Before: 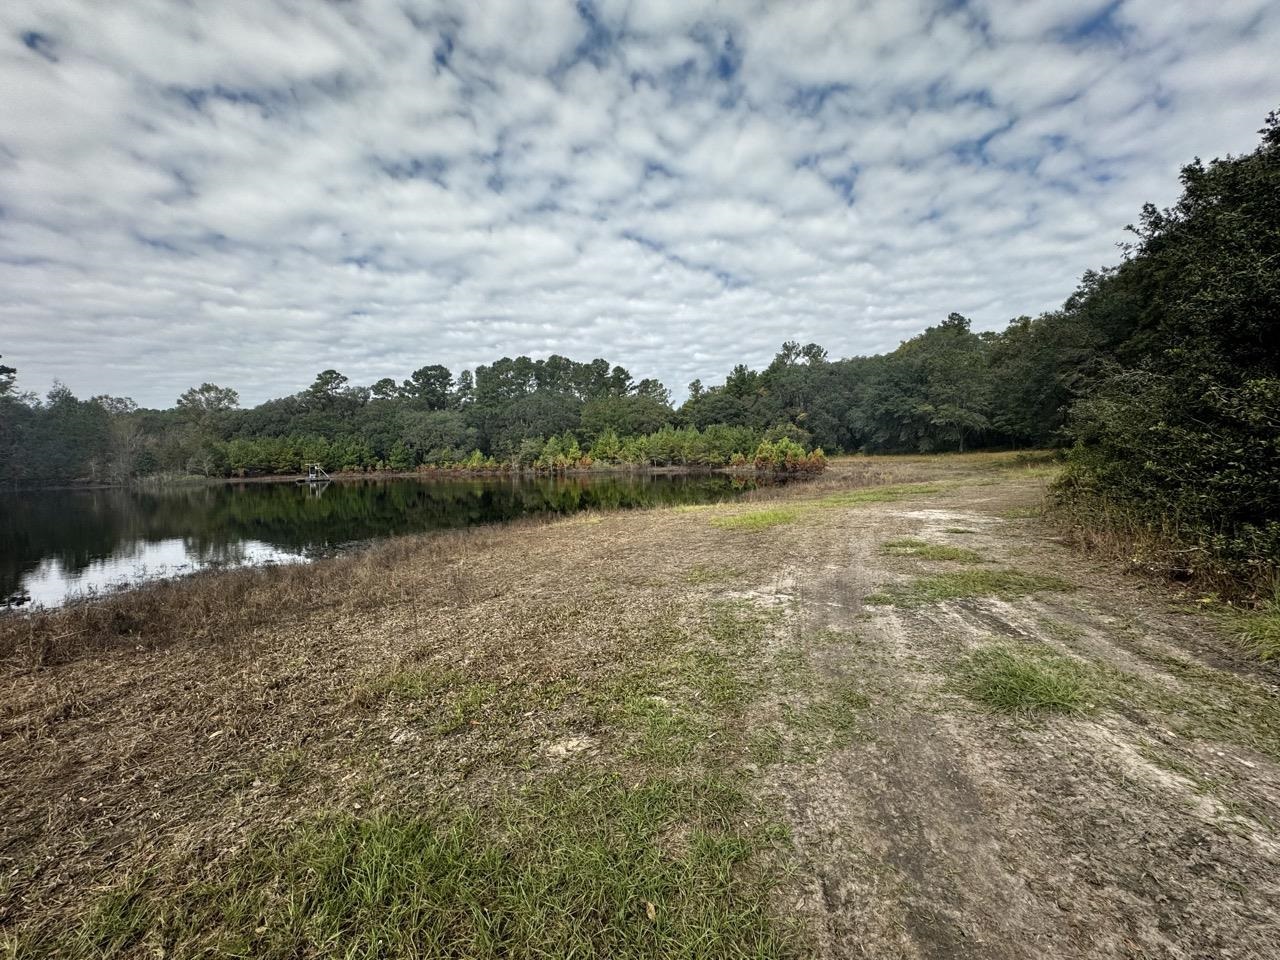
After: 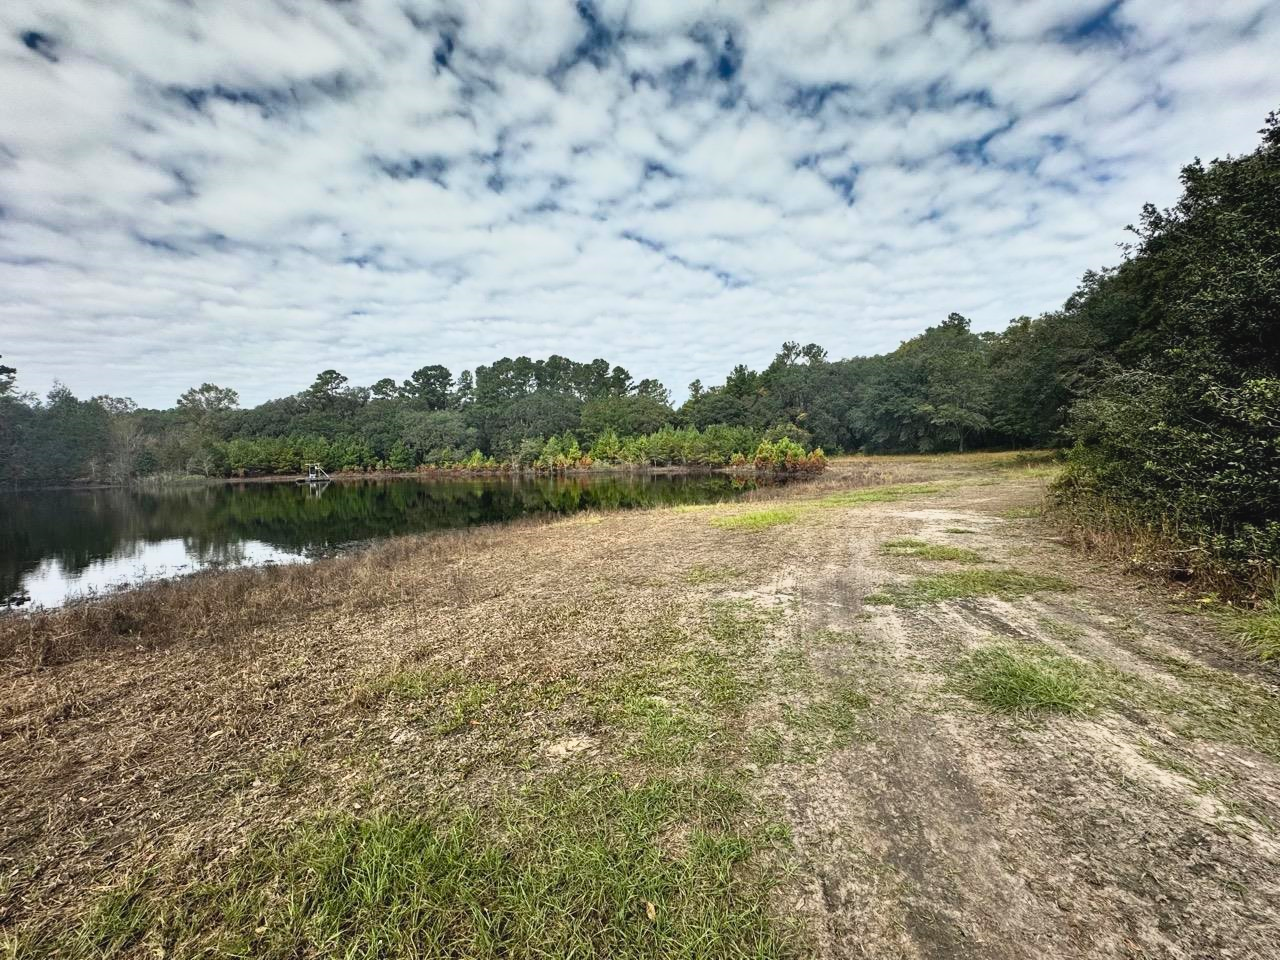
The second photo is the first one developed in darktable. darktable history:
base curve: curves: ch0 [(0, 0) (0.557, 0.834) (1, 1)]
contrast brightness saturation: contrast -0.08, brightness -0.04, saturation -0.11
shadows and highlights: soften with gaussian
